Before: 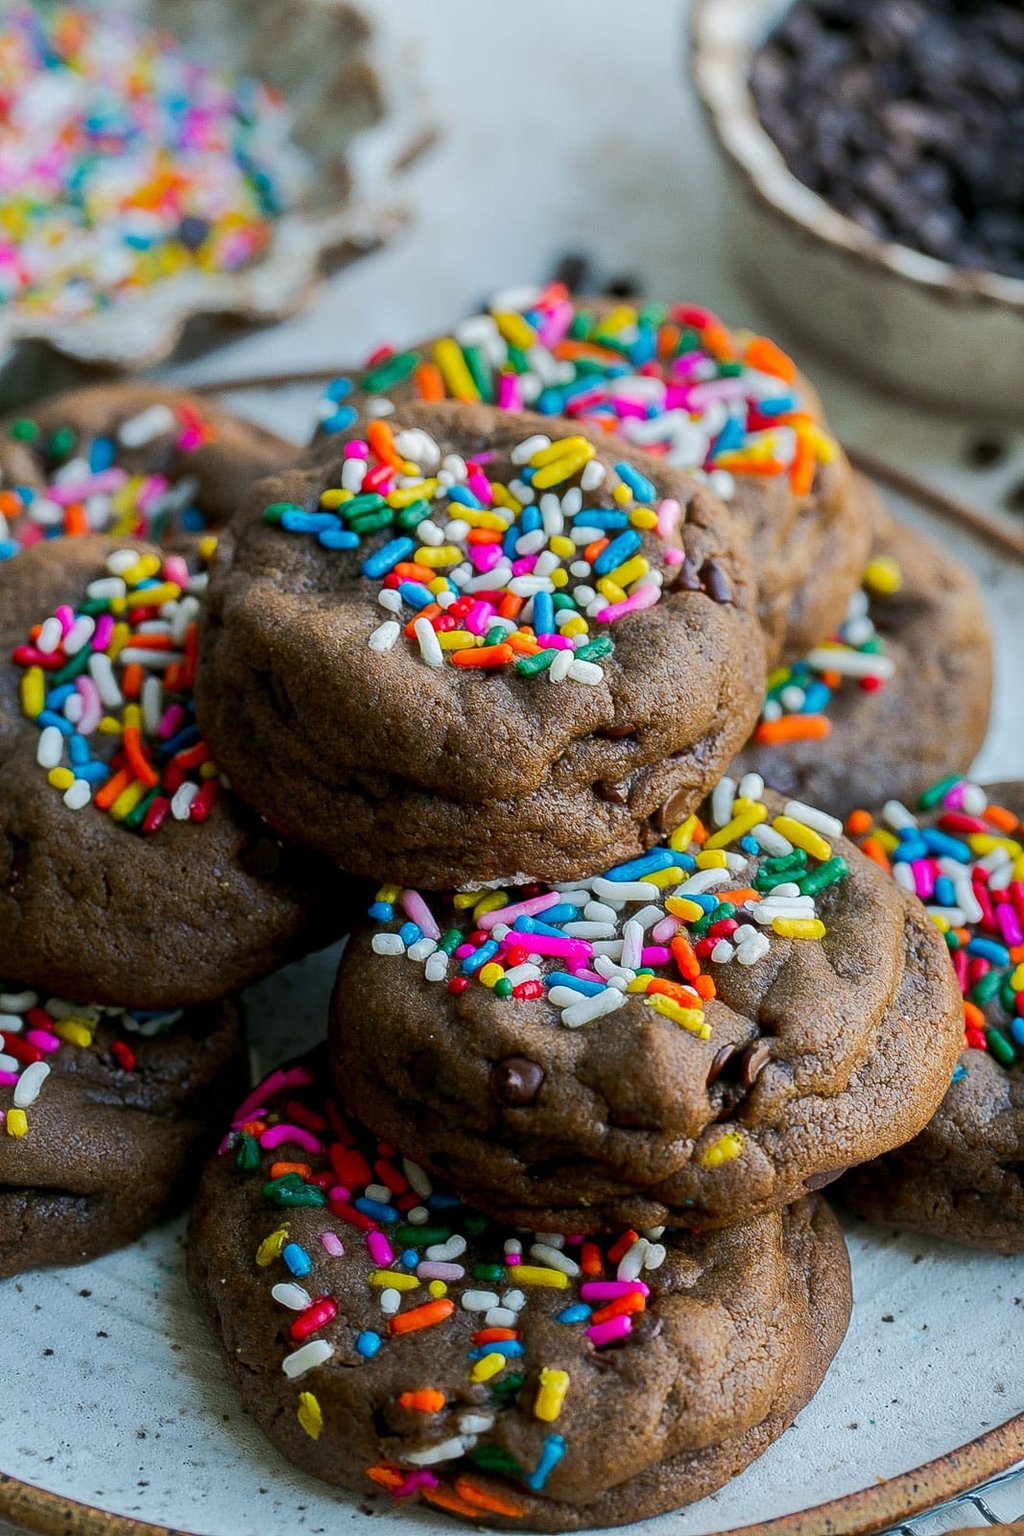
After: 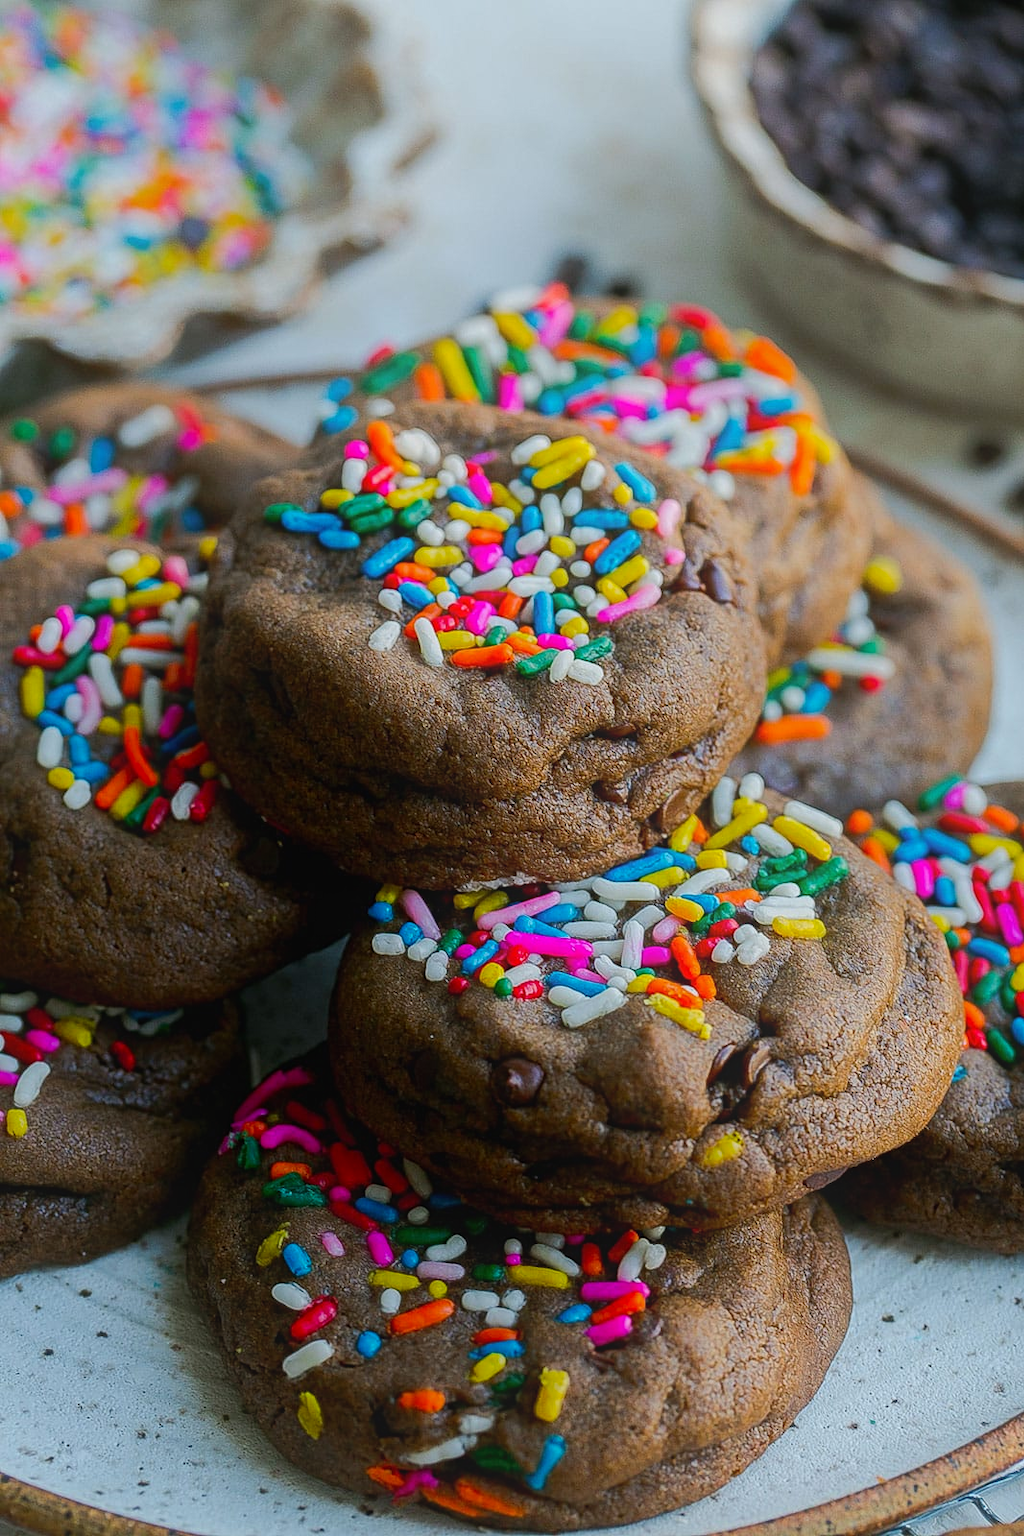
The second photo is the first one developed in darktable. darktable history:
contrast equalizer: y [[0.439, 0.44, 0.442, 0.457, 0.493, 0.498], [0.5 ×6], [0.5 ×6], [0 ×6], [0 ×6]]
